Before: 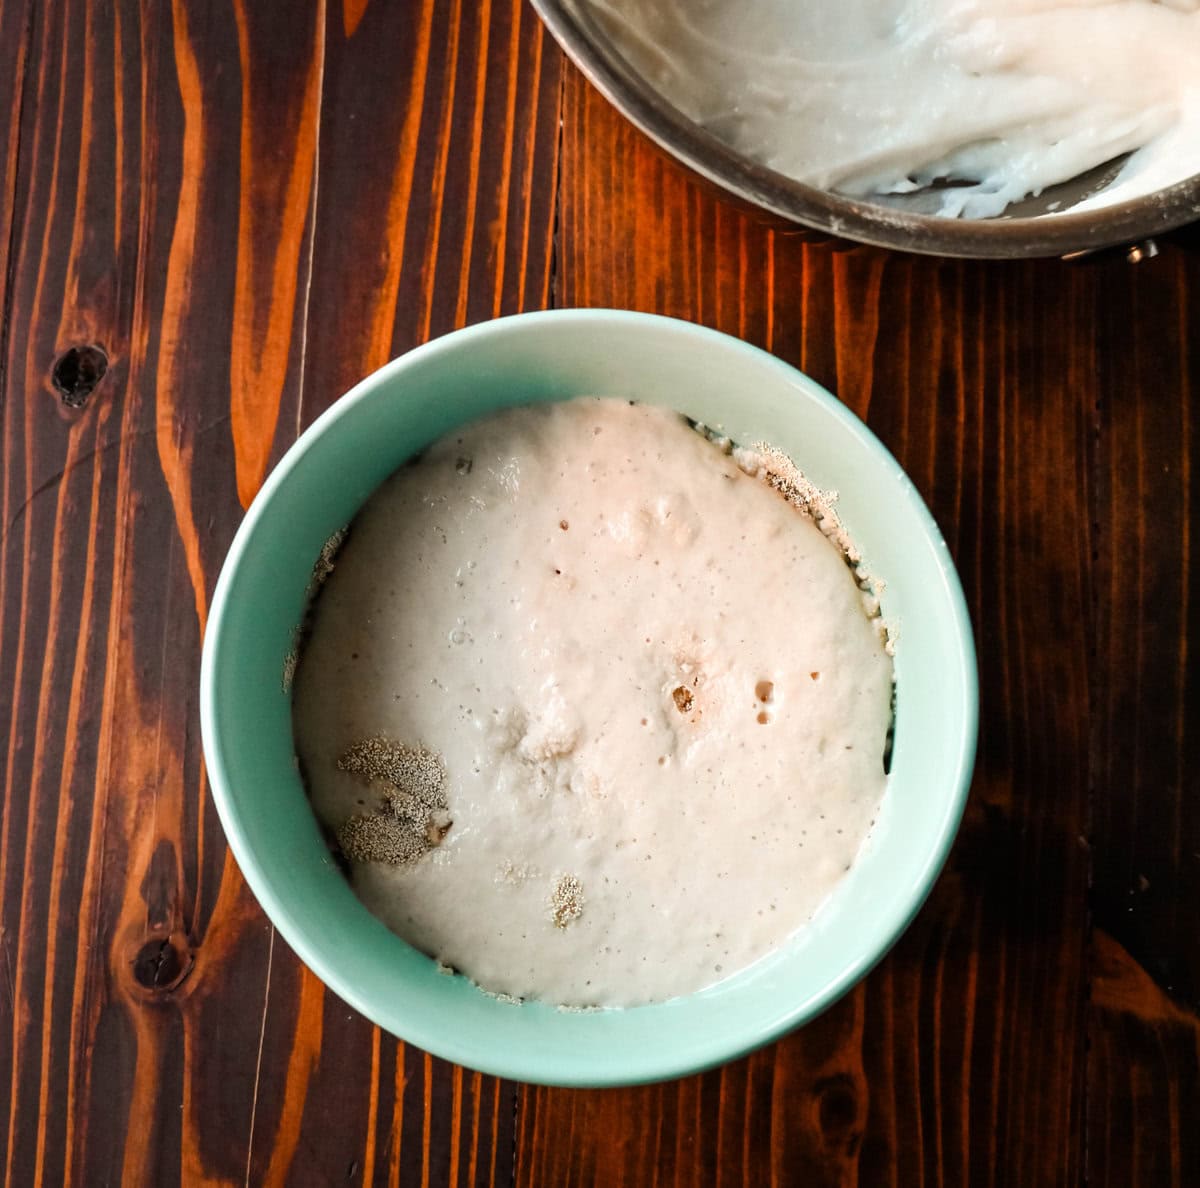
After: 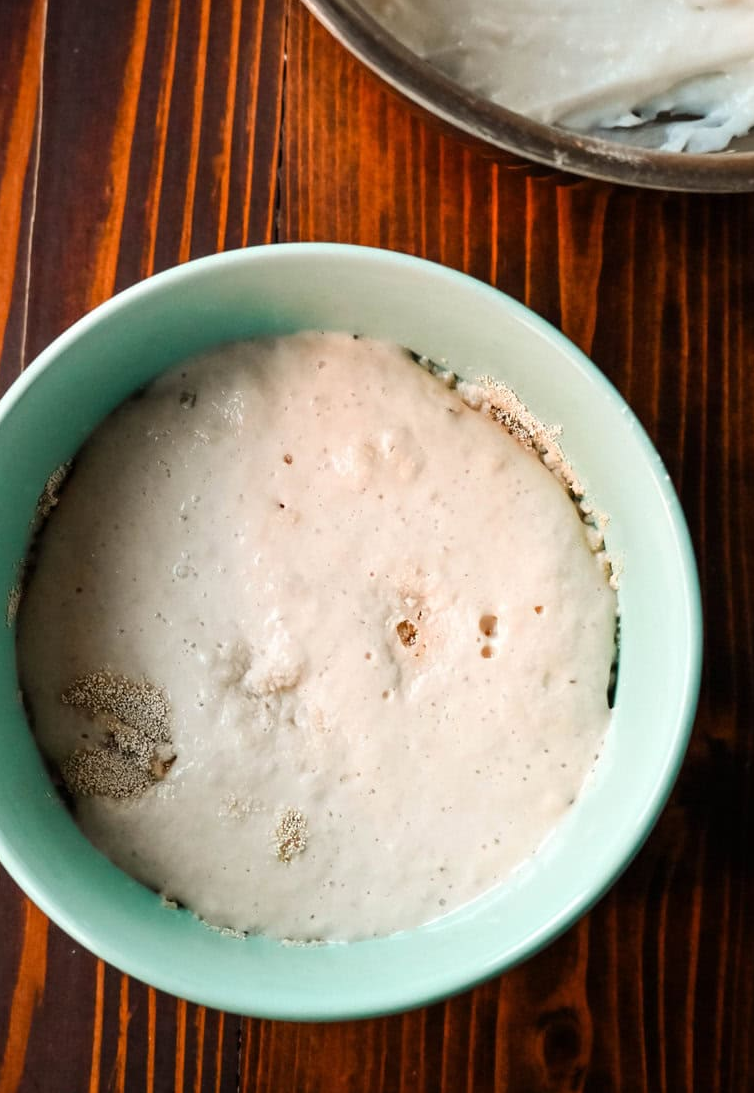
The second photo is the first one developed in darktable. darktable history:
crop and rotate: left 23.033%, top 5.636%, right 14.121%, bottom 2.357%
